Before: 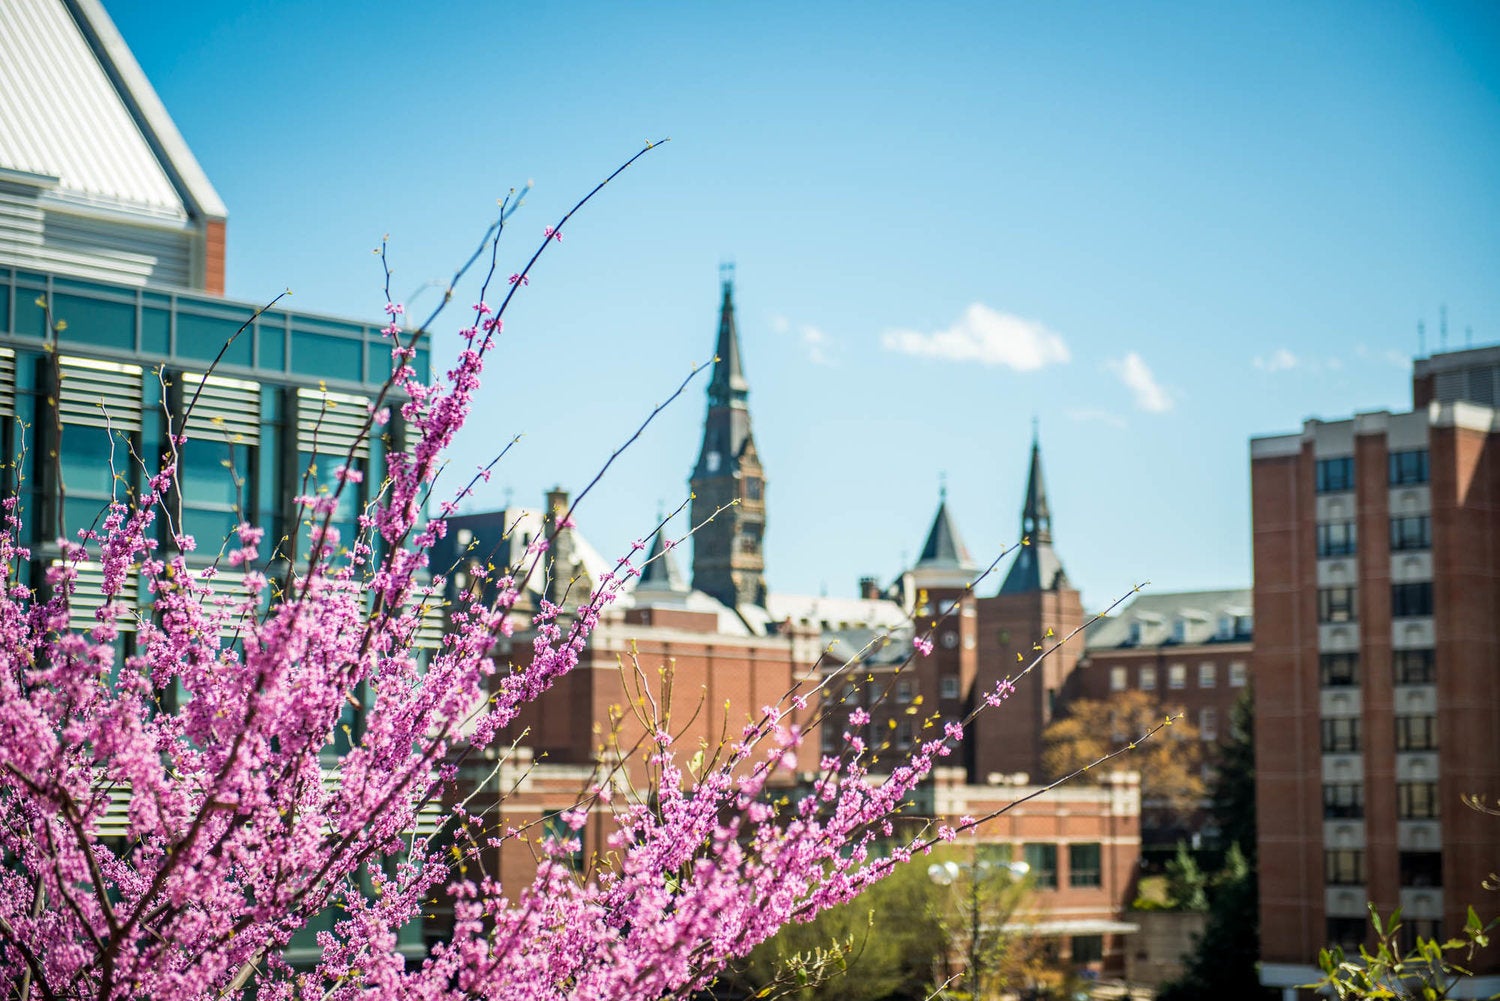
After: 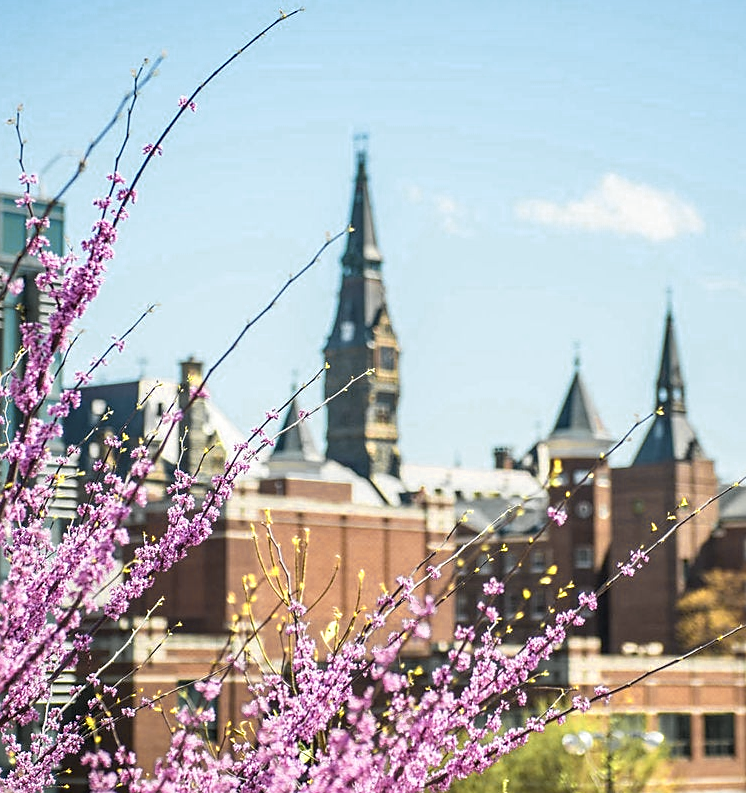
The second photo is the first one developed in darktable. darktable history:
crop and rotate: angle 0.021°, left 24.444%, top 13.058%, right 25.774%, bottom 7.62%
color zones: curves: ch0 [(0.004, 0.306) (0.107, 0.448) (0.252, 0.656) (0.41, 0.398) (0.595, 0.515) (0.768, 0.628)]; ch1 [(0.07, 0.323) (0.151, 0.452) (0.252, 0.608) (0.346, 0.221) (0.463, 0.189) (0.61, 0.368) (0.735, 0.395) (0.921, 0.412)]; ch2 [(0, 0.476) (0.132, 0.512) (0.243, 0.512) (0.397, 0.48) (0.522, 0.376) (0.634, 0.536) (0.761, 0.46)]
sharpen: radius 1.868, amount 0.408, threshold 1.436
